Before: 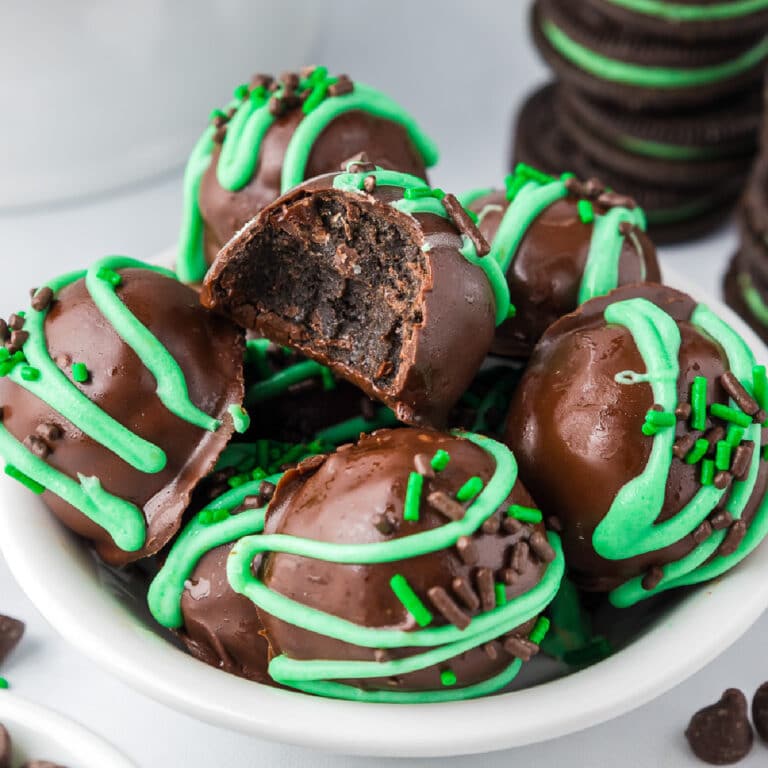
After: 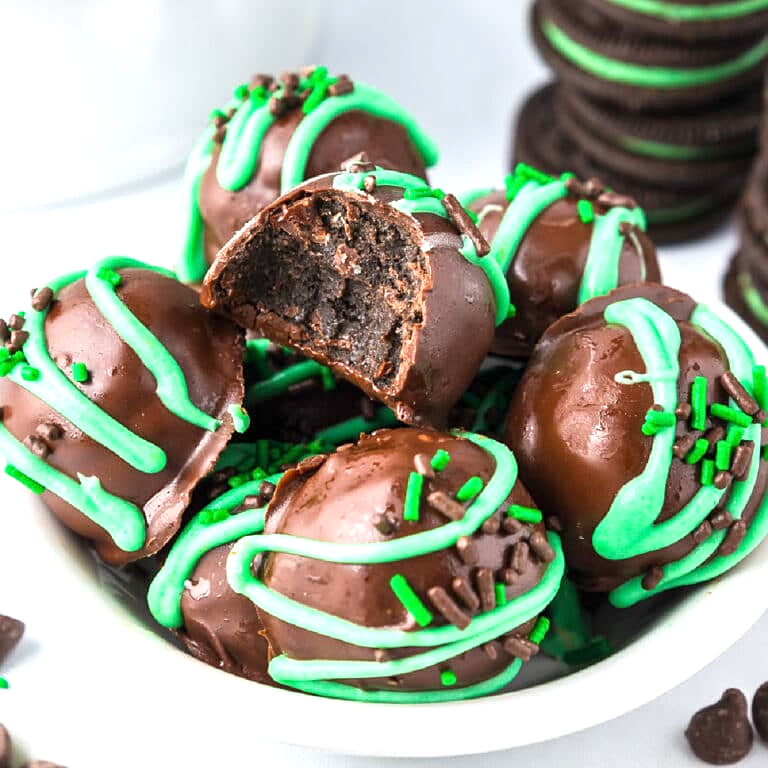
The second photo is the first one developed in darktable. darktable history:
sharpen: radius 1.237, amount 0.292, threshold 0.077
exposure: exposure 0.741 EV, compensate highlight preservation false
